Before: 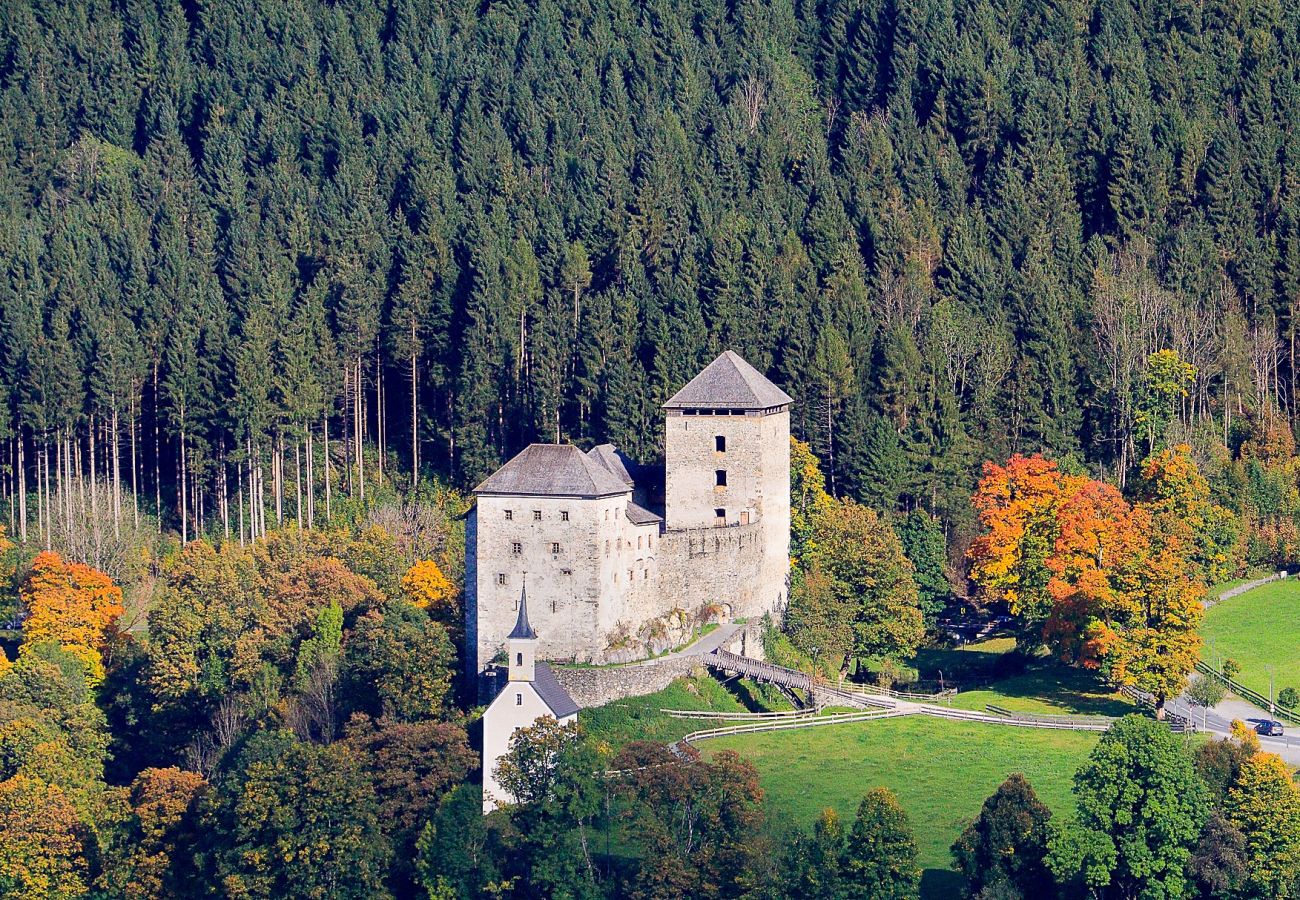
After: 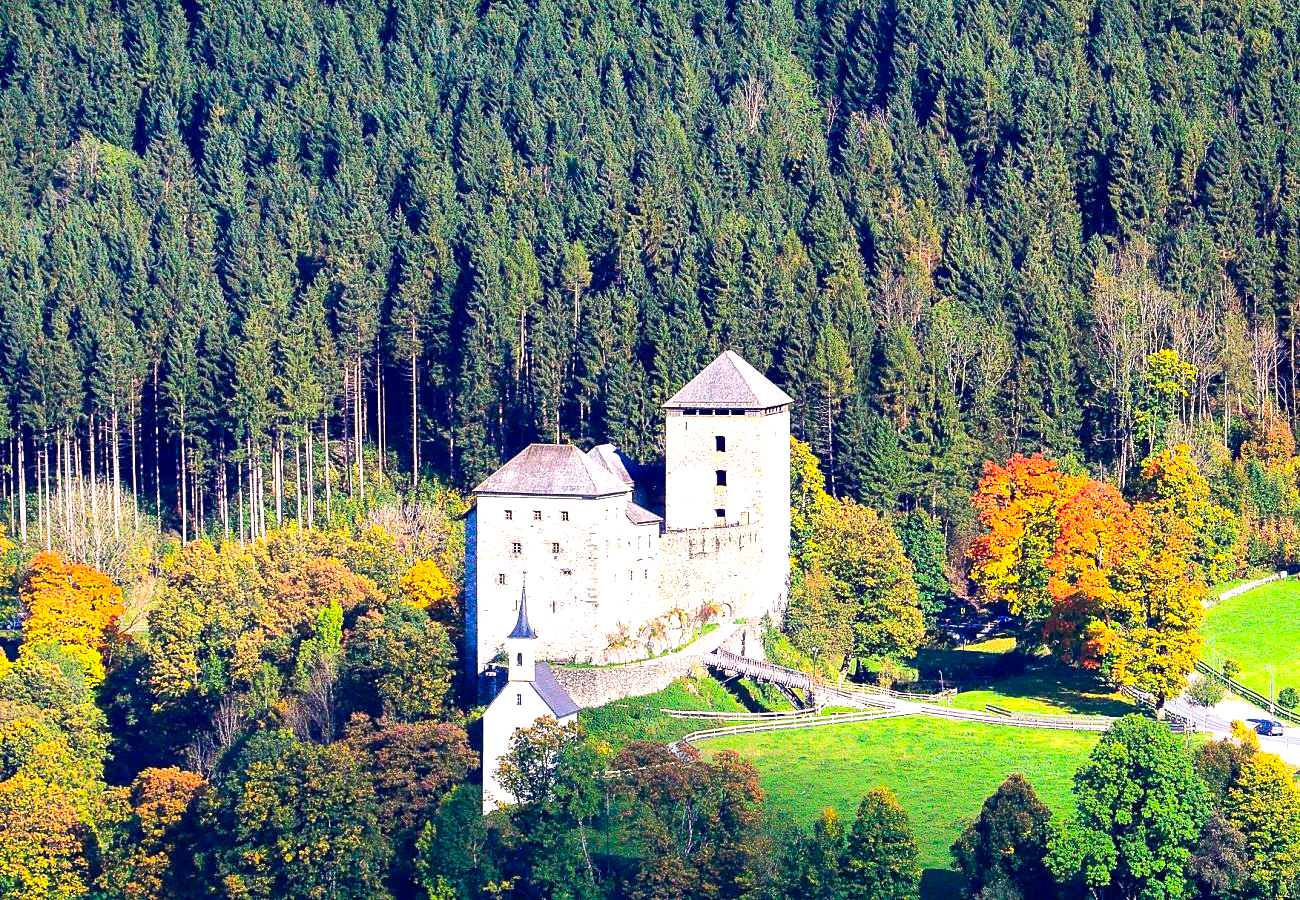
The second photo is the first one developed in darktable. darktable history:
exposure: black level correction 0, exposure 0.7 EV, compensate exposure bias true, compensate highlight preservation false
tone equalizer: -8 EV -0.417 EV, -7 EV -0.389 EV, -6 EV -0.333 EV, -5 EV -0.222 EV, -3 EV 0.222 EV, -2 EV 0.333 EV, -1 EV 0.389 EV, +0 EV 0.417 EV, edges refinement/feathering 500, mask exposure compensation -1.57 EV, preserve details no
color correction: saturation 1.34
